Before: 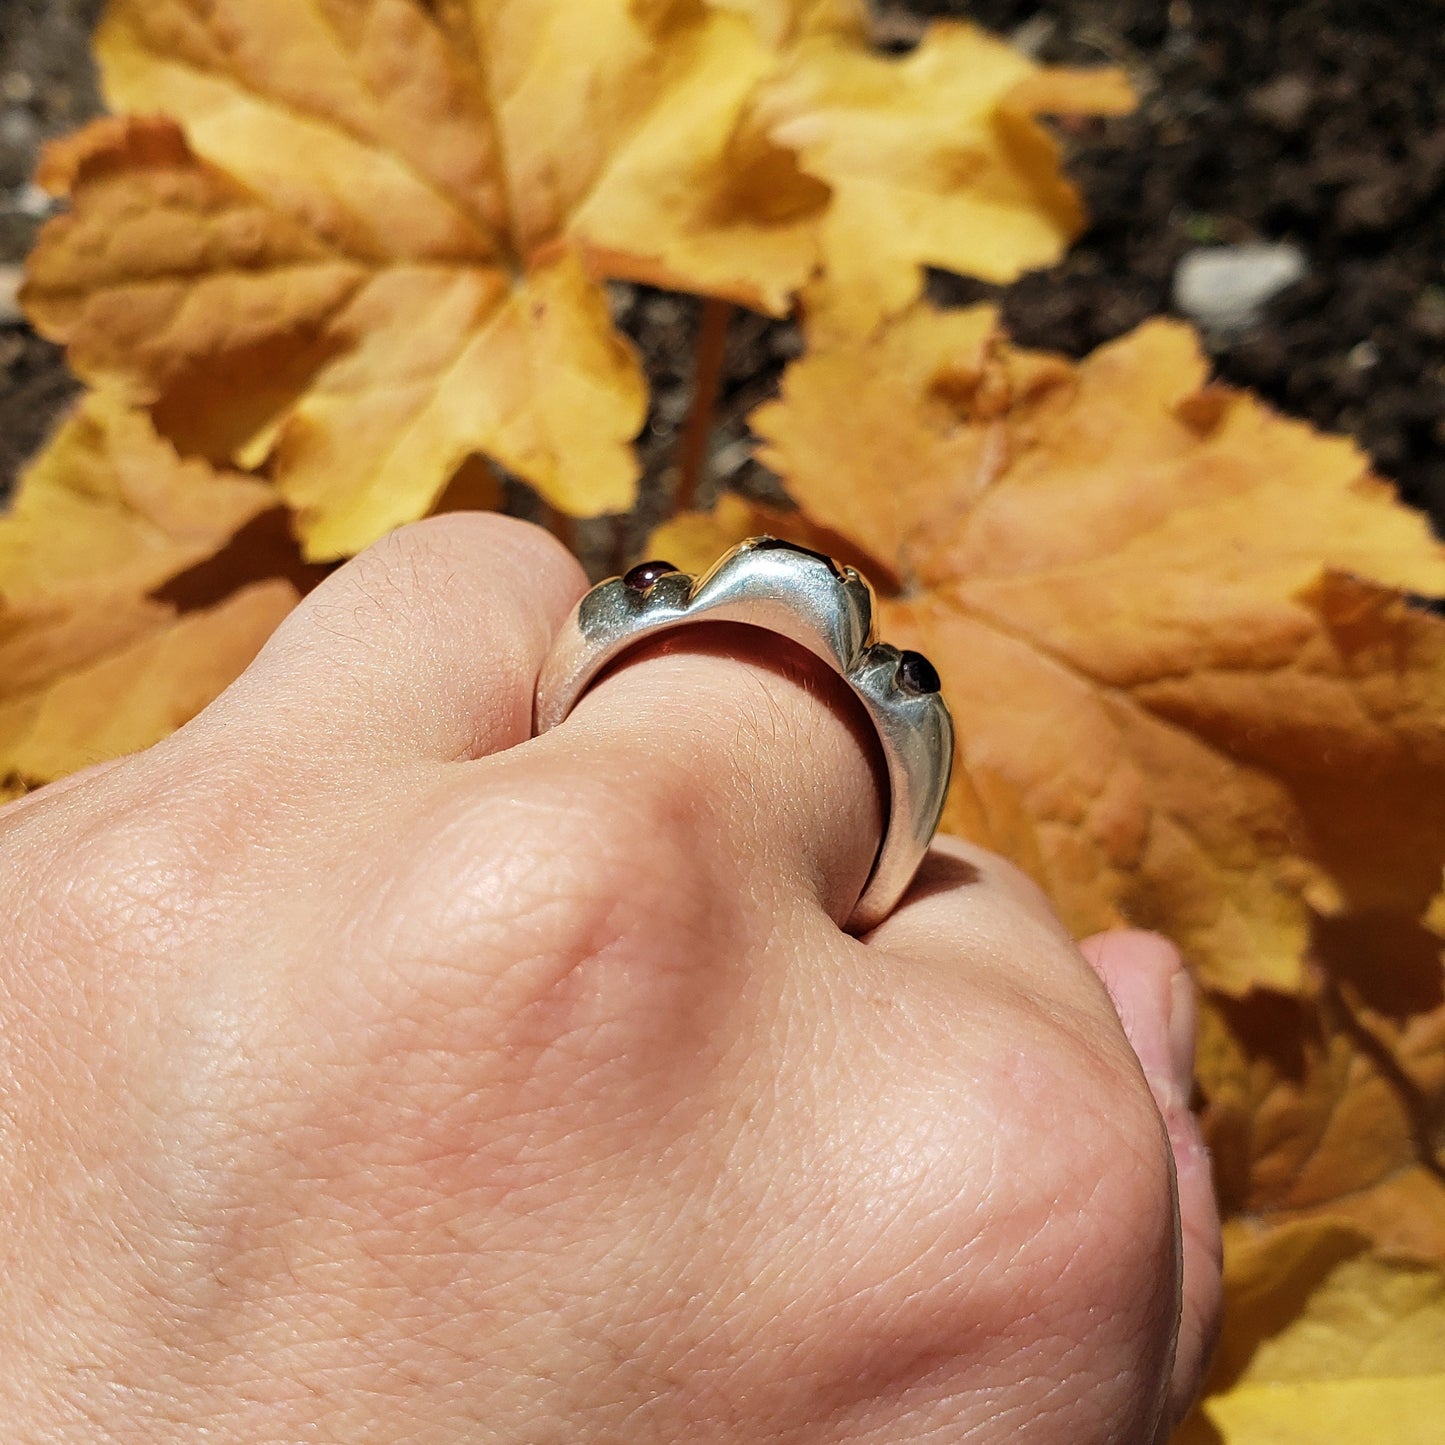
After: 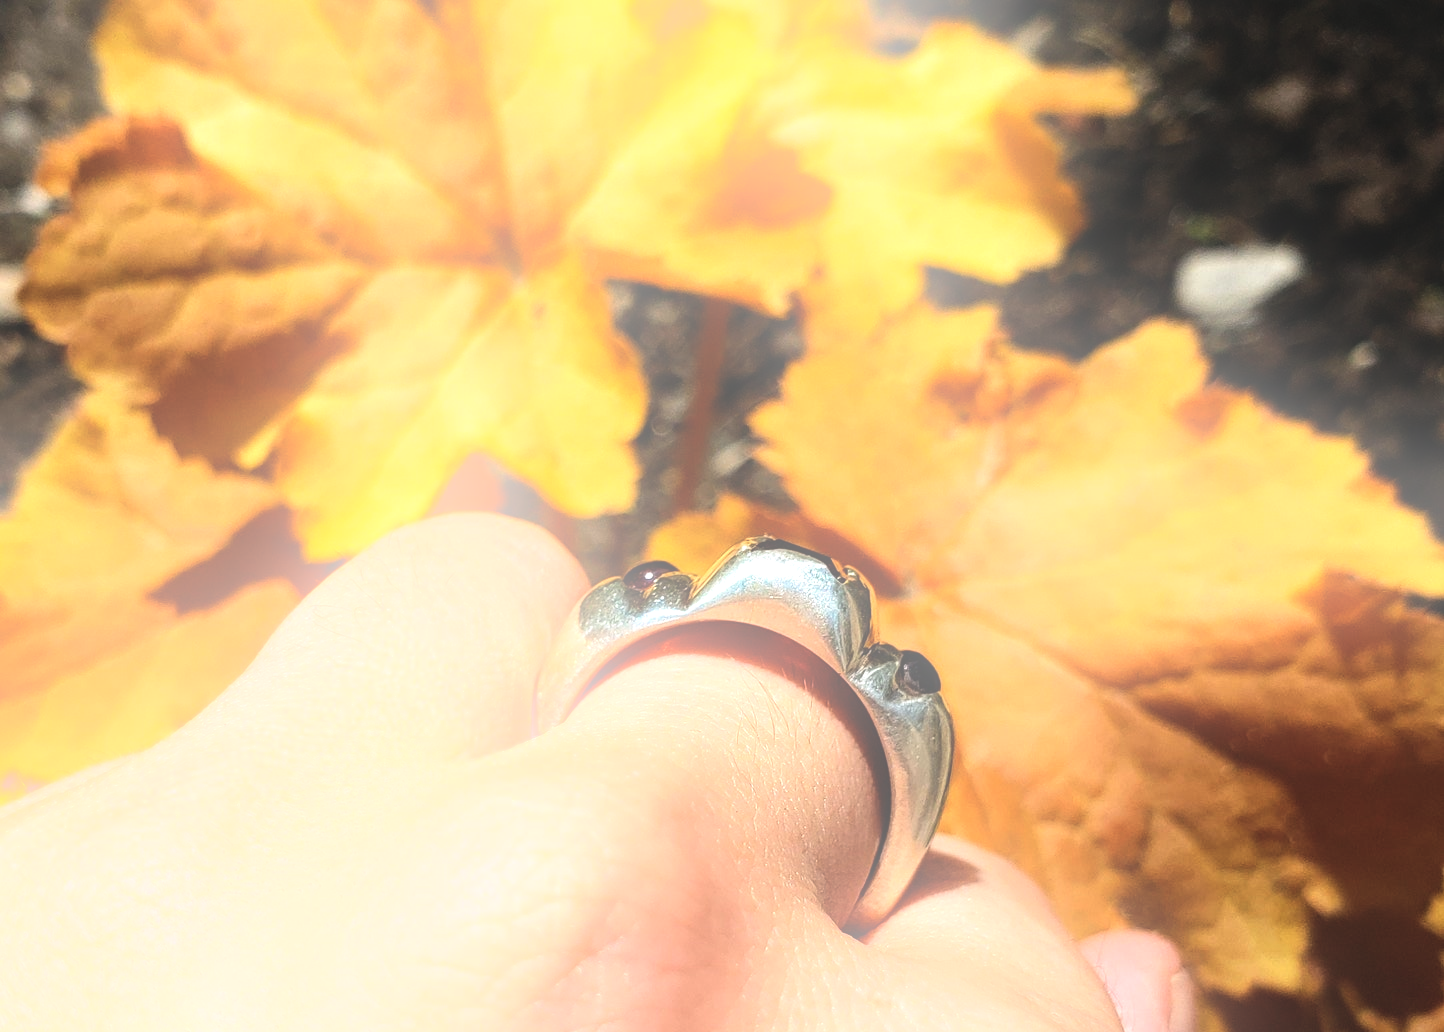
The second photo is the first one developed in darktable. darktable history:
white balance: emerald 1
exposure: black level correction -0.015, compensate highlight preservation false
crop: bottom 28.576%
tone equalizer: -8 EV -0.75 EV, -7 EV -0.7 EV, -6 EV -0.6 EV, -5 EV -0.4 EV, -3 EV 0.4 EV, -2 EV 0.6 EV, -1 EV 0.7 EV, +0 EV 0.75 EV, edges refinement/feathering 500, mask exposure compensation -1.57 EV, preserve details no
bloom: on, module defaults
